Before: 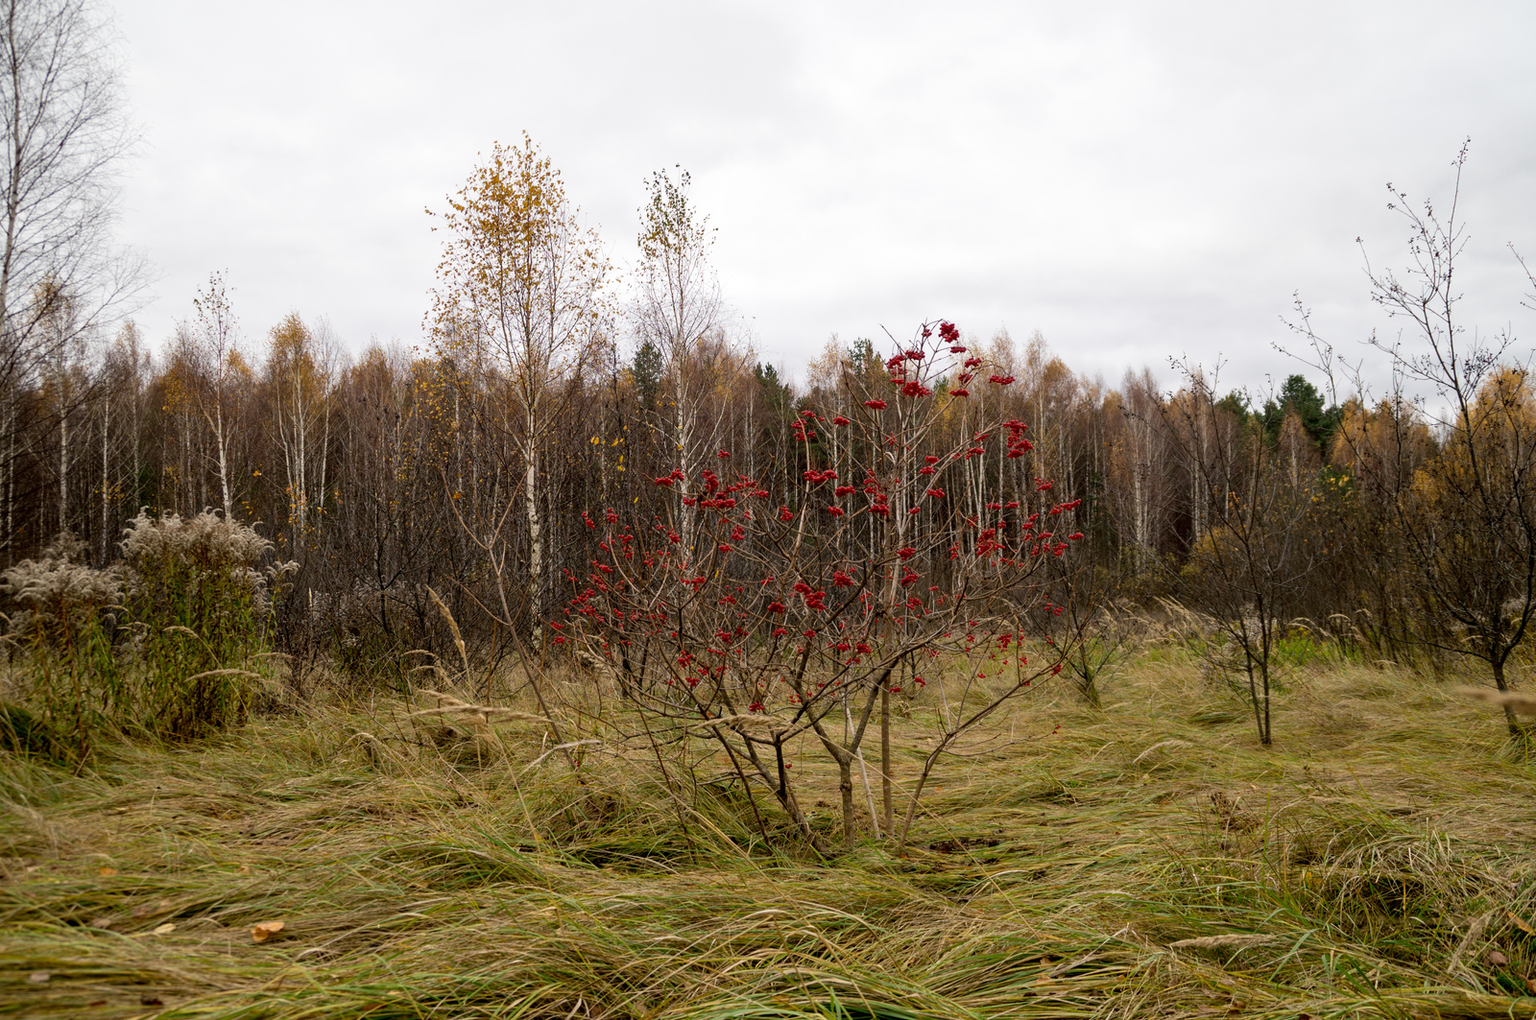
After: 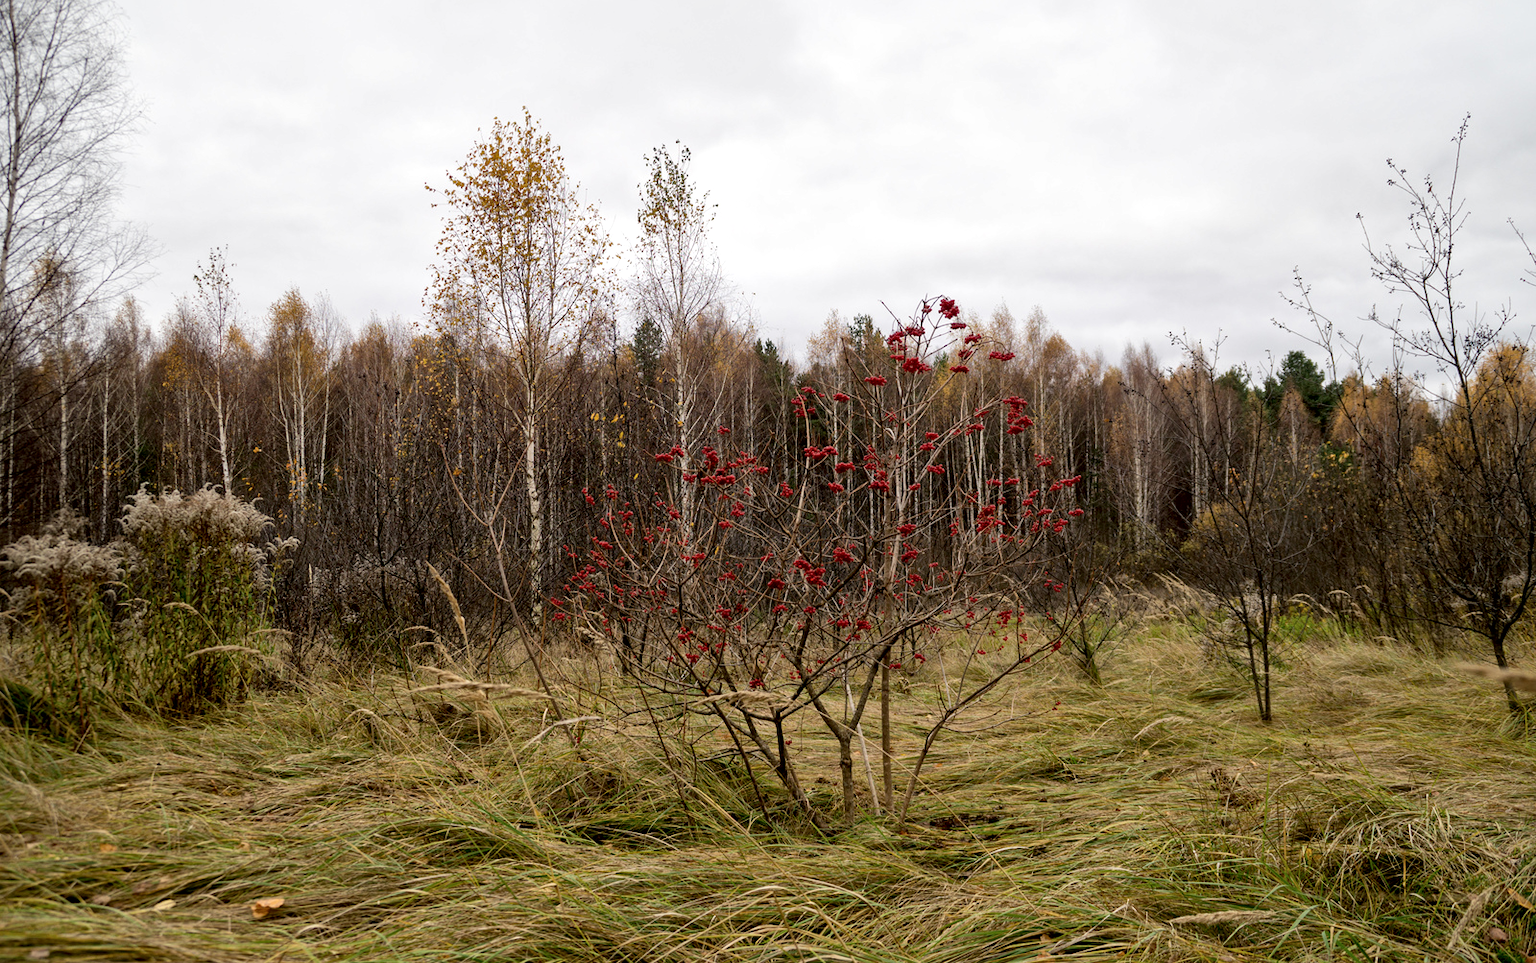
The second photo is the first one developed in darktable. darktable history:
color balance rgb: linear chroma grading › shadows -3%, linear chroma grading › highlights -4%
crop and rotate: top 2.479%, bottom 3.018%
local contrast: mode bilateral grid, contrast 20, coarseness 50, detail 141%, midtone range 0.2
